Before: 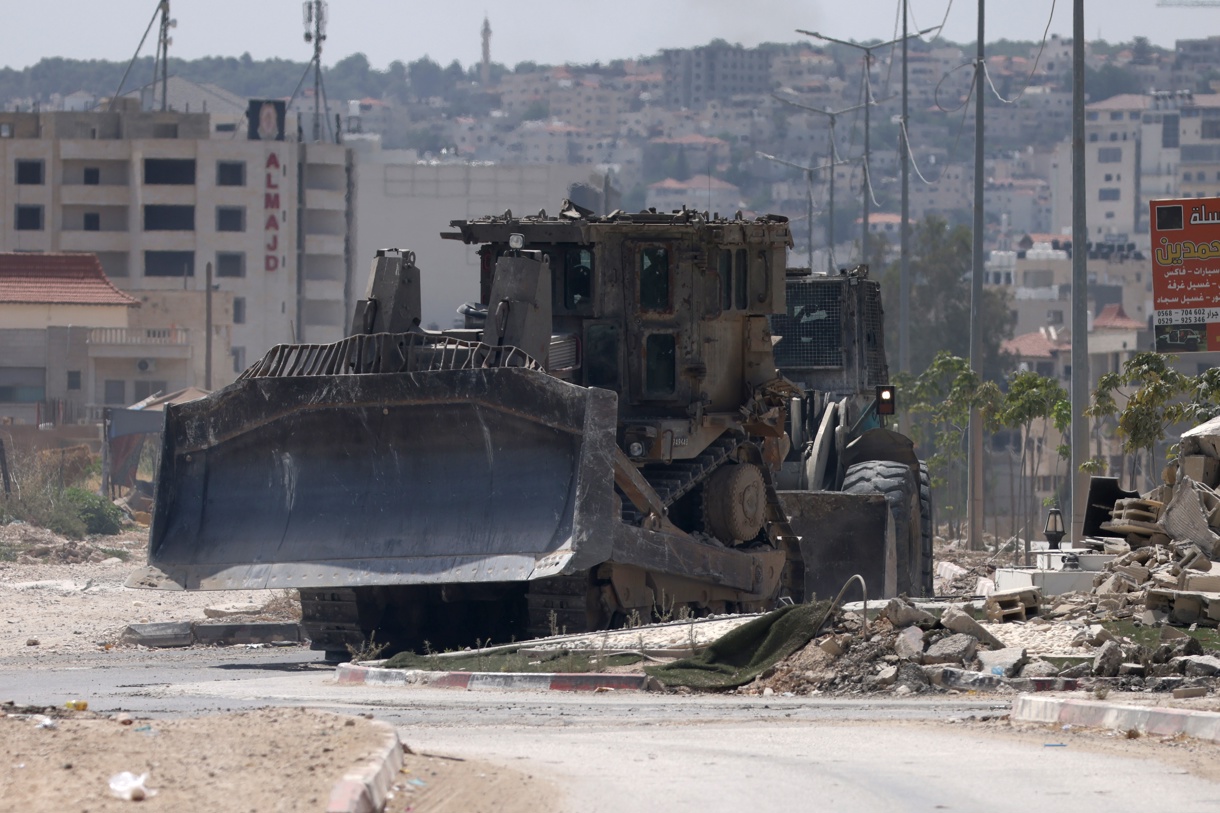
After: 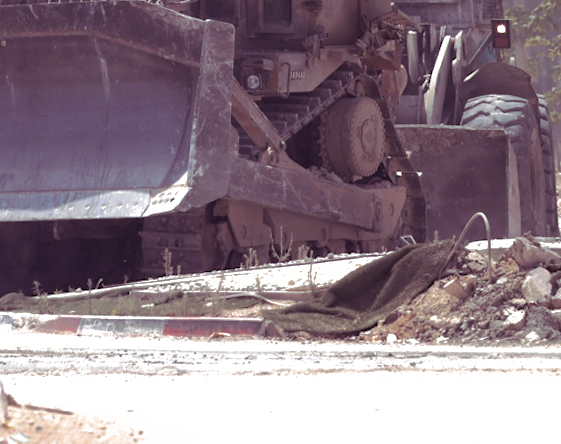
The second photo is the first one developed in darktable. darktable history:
split-toning: shadows › hue 316.8°, shadows › saturation 0.47, highlights › hue 201.6°, highlights › saturation 0, balance -41.97, compress 28.01%
crop: left 29.672%, top 41.786%, right 20.851%, bottom 3.487%
rotate and perspective: rotation 0.215°, lens shift (vertical) -0.139, crop left 0.069, crop right 0.939, crop top 0.002, crop bottom 0.996
shadows and highlights: highlights -60
exposure: black level correction 0, exposure 0.9 EV, compensate exposure bias true, compensate highlight preservation false
